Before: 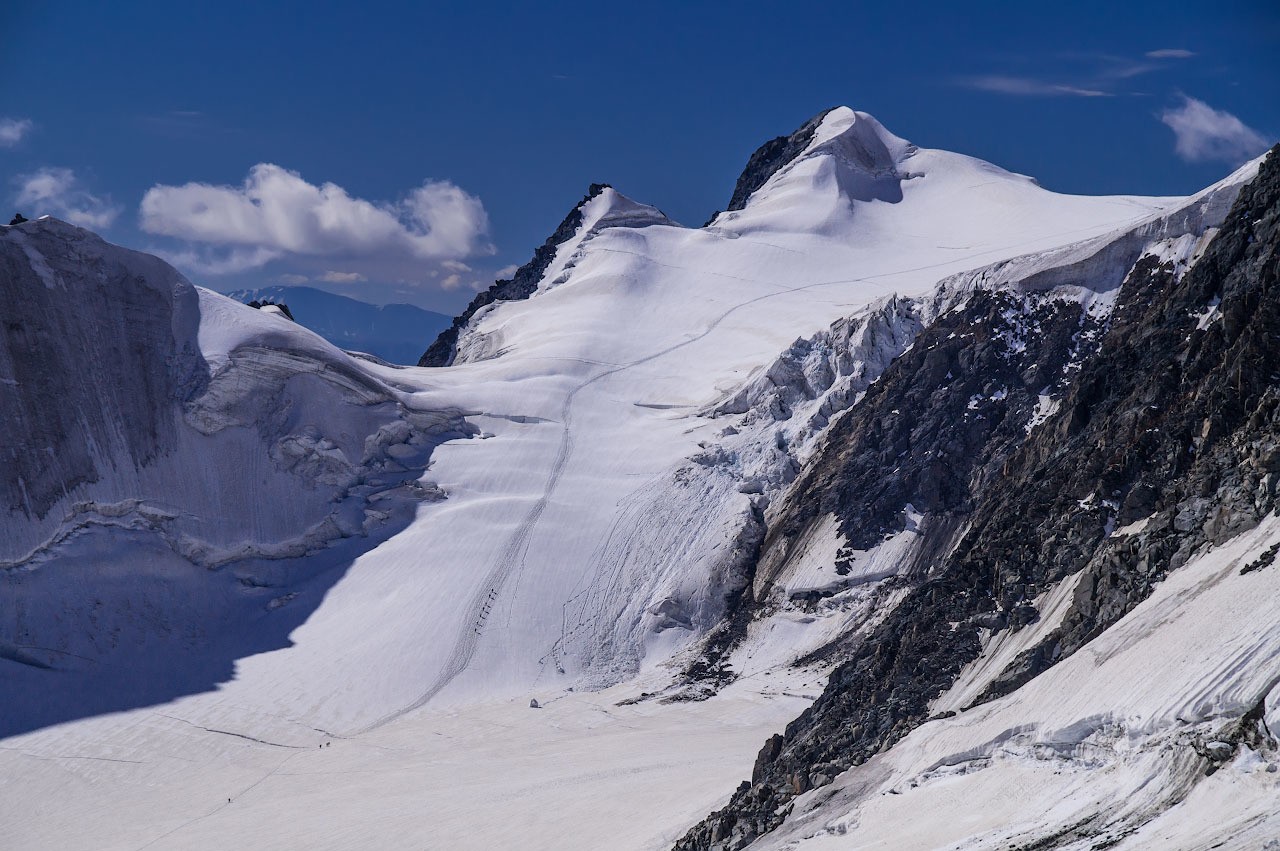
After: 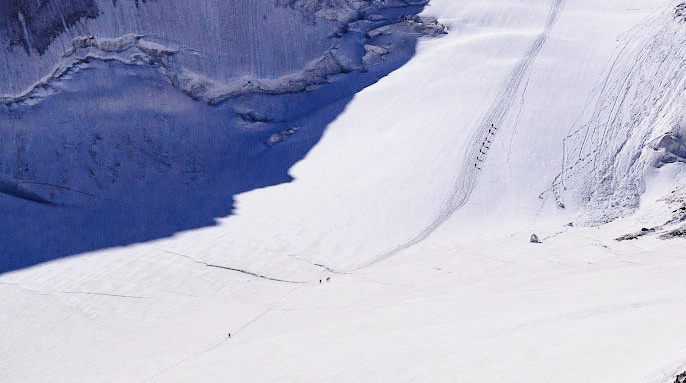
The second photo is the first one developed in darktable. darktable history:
contrast brightness saturation: saturation -0.083
crop and rotate: top 54.722%, right 46.373%, bottom 0.178%
base curve: curves: ch0 [(0, 0) (0.028, 0.03) (0.121, 0.232) (0.46, 0.748) (0.859, 0.968) (1, 1)], preserve colors none
